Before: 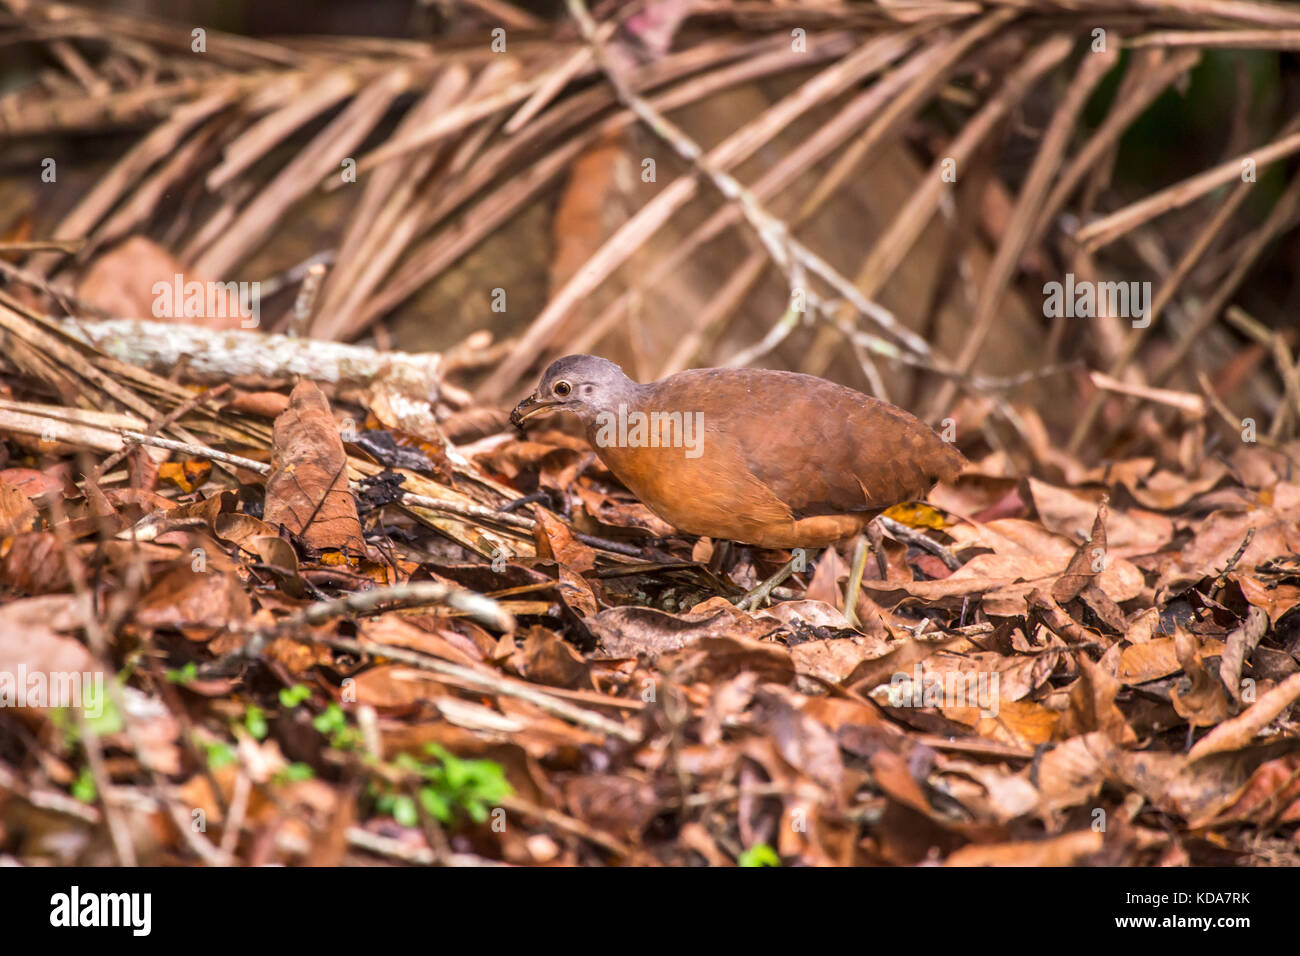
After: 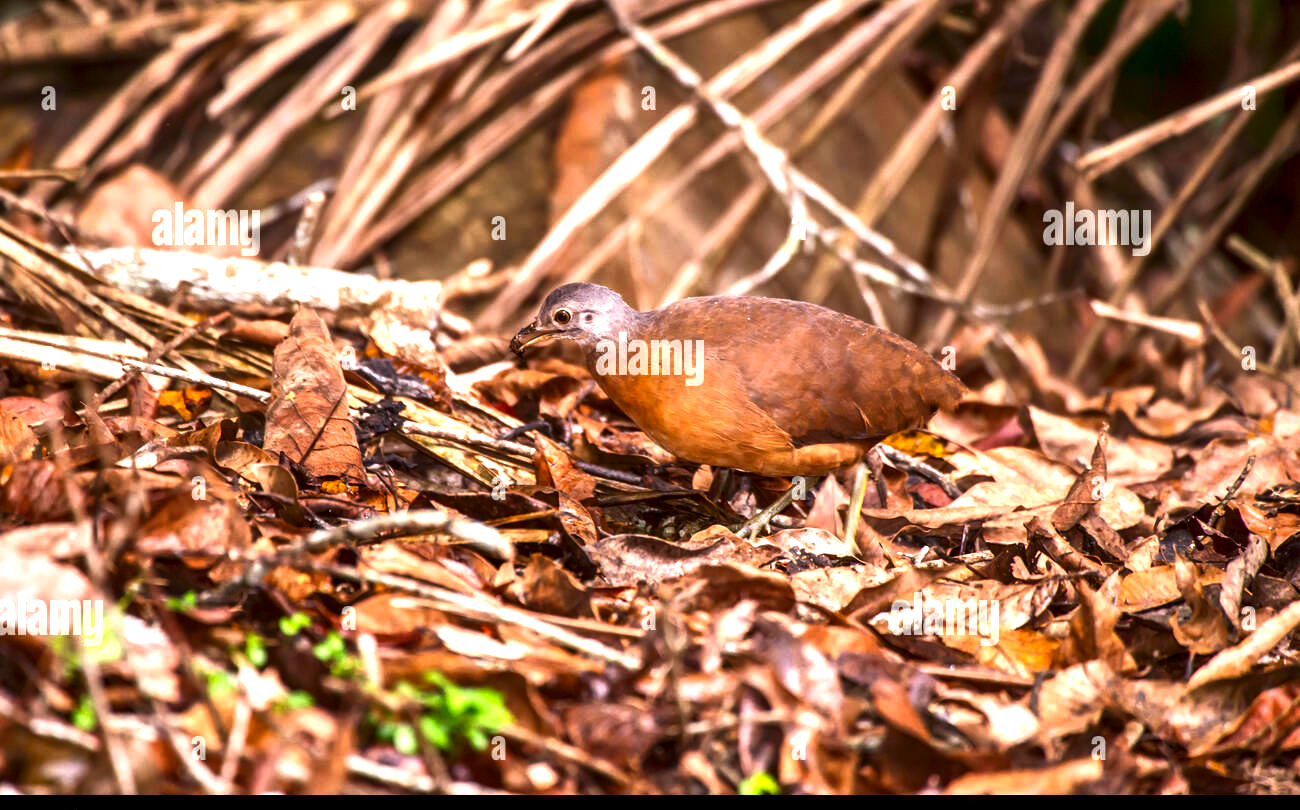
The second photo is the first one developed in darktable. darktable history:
exposure: exposure 0.814 EV, compensate highlight preservation false
contrast brightness saturation: brightness -0.211, saturation 0.083
crop: top 7.591%, bottom 7.648%
